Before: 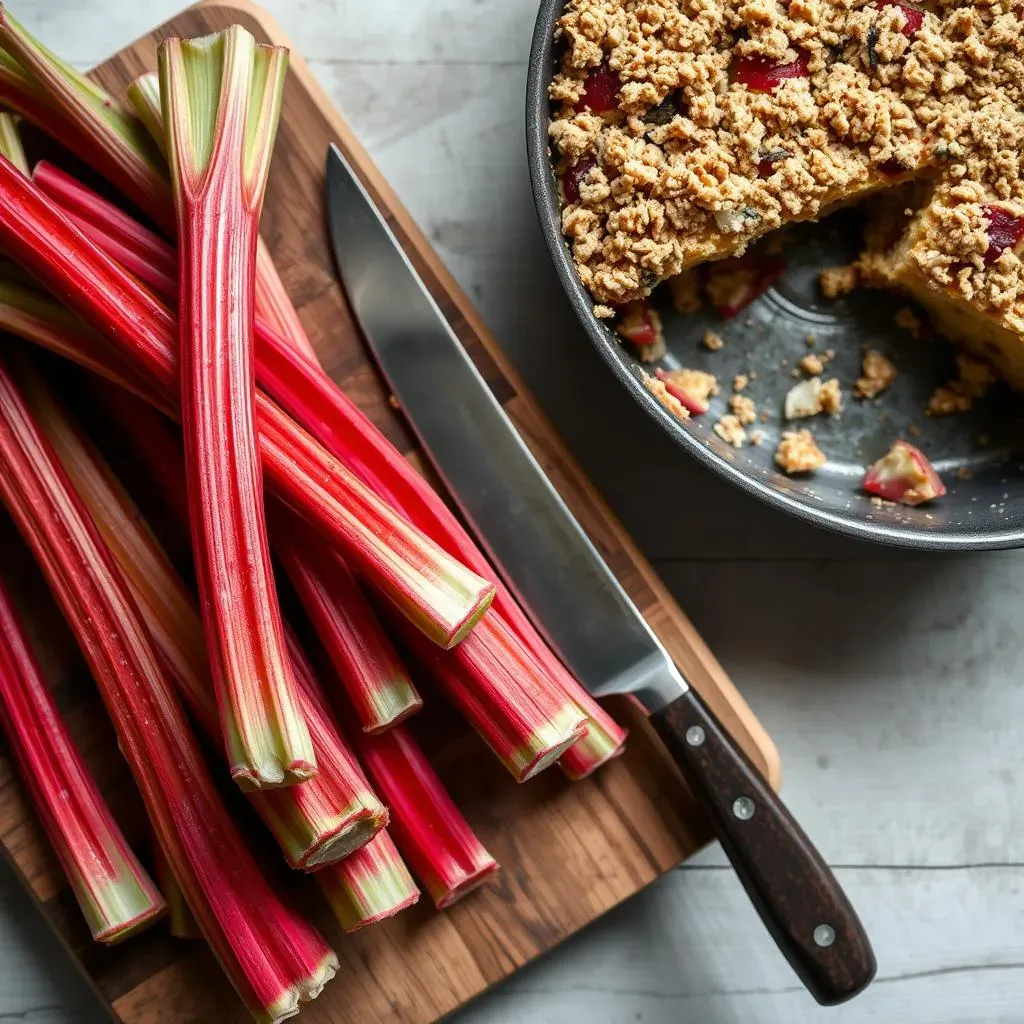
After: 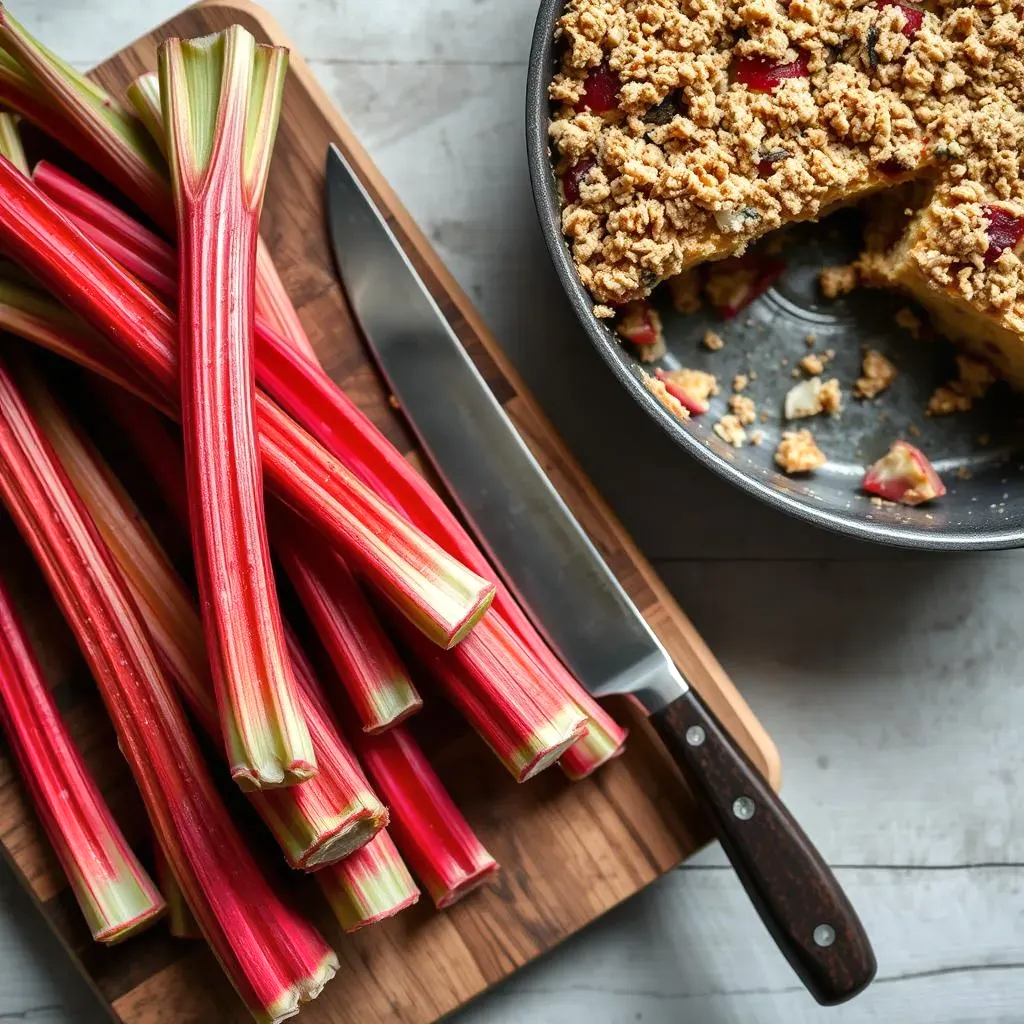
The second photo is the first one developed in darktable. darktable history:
levels: levels [0, 0.492, 0.984]
shadows and highlights: low approximation 0.01, soften with gaussian
